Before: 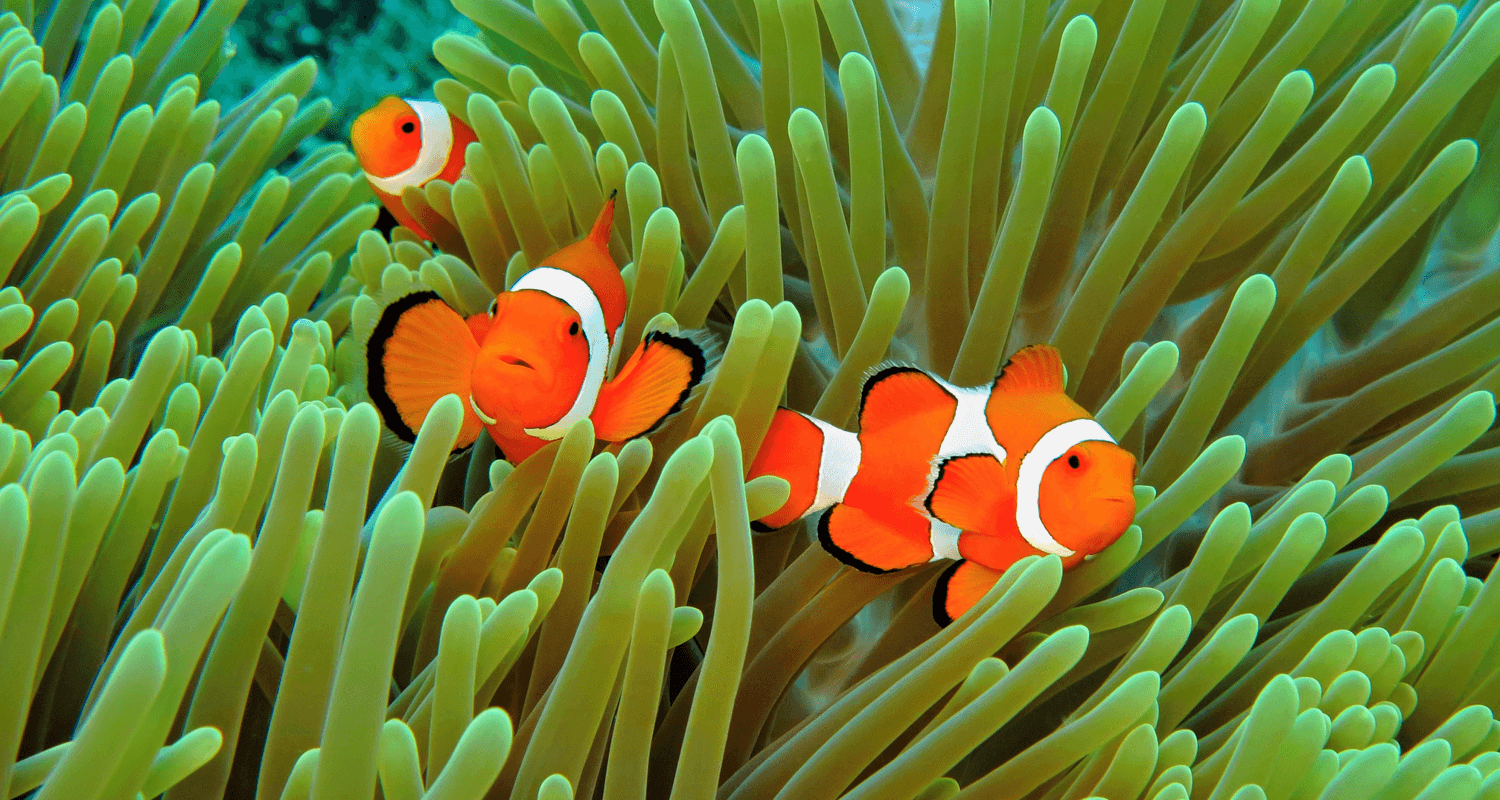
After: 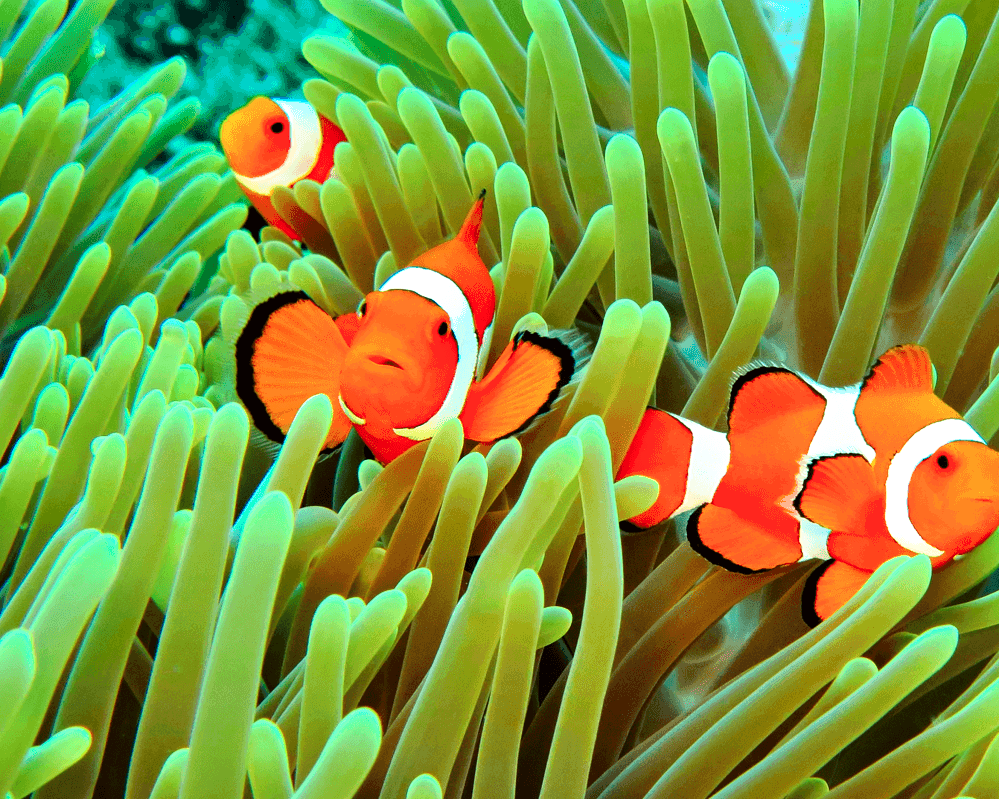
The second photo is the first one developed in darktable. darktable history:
exposure: exposure 0.6 EV, compensate highlight preservation false
tone curve: curves: ch0 [(0, 0) (0.059, 0.027) (0.178, 0.105) (0.292, 0.233) (0.485, 0.472) (0.837, 0.887) (1, 0.983)]; ch1 [(0, 0) (0.23, 0.166) (0.34, 0.298) (0.371, 0.334) (0.435, 0.413) (0.477, 0.469) (0.499, 0.498) (0.534, 0.551) (0.56, 0.585) (0.754, 0.801) (1, 1)]; ch2 [(0, 0) (0.431, 0.414) (0.498, 0.503) (0.524, 0.531) (0.568, 0.567) (0.6, 0.597) (0.65, 0.651) (0.752, 0.764) (1, 1)], color space Lab, independent channels, preserve colors none
crop and rotate: left 8.786%, right 24.548%
